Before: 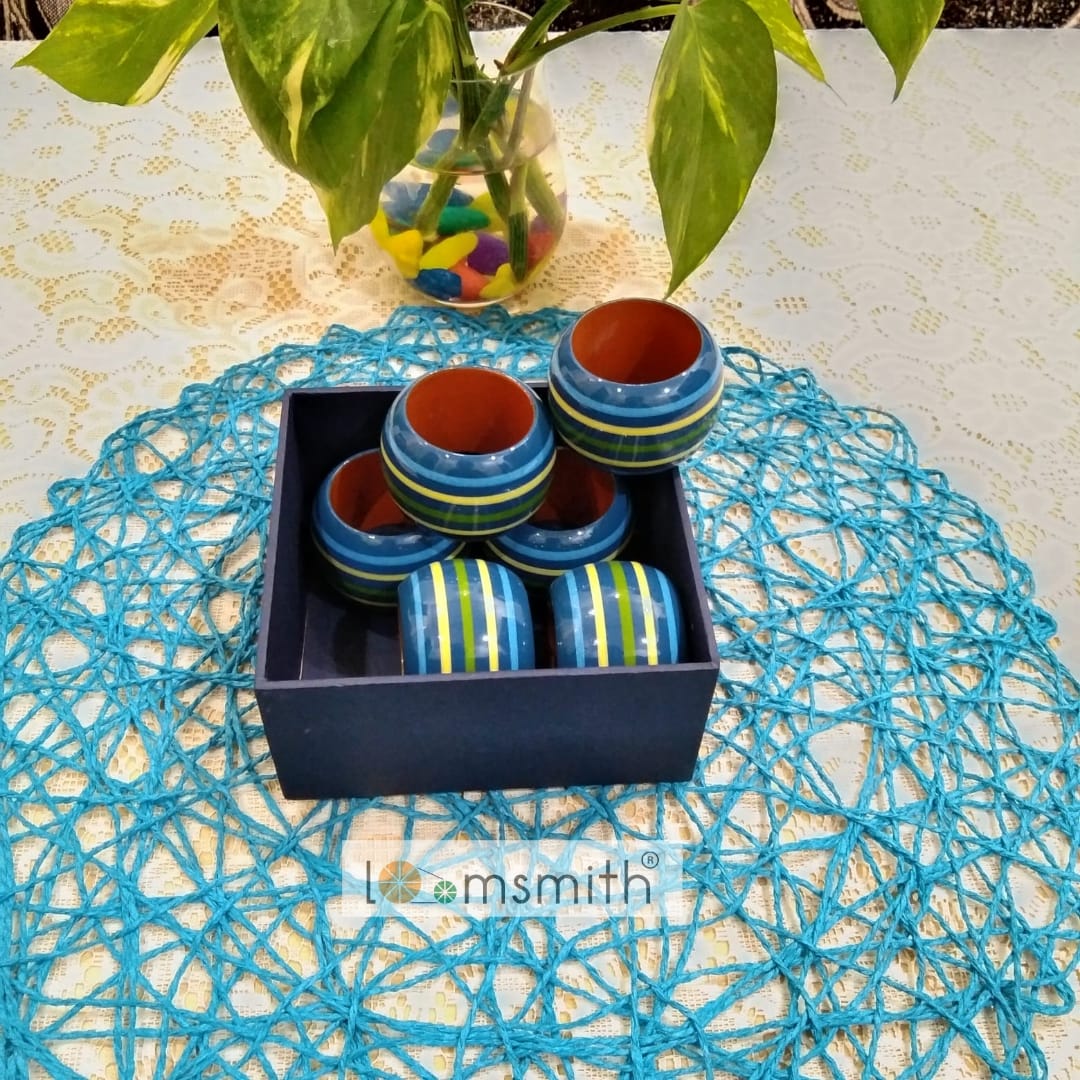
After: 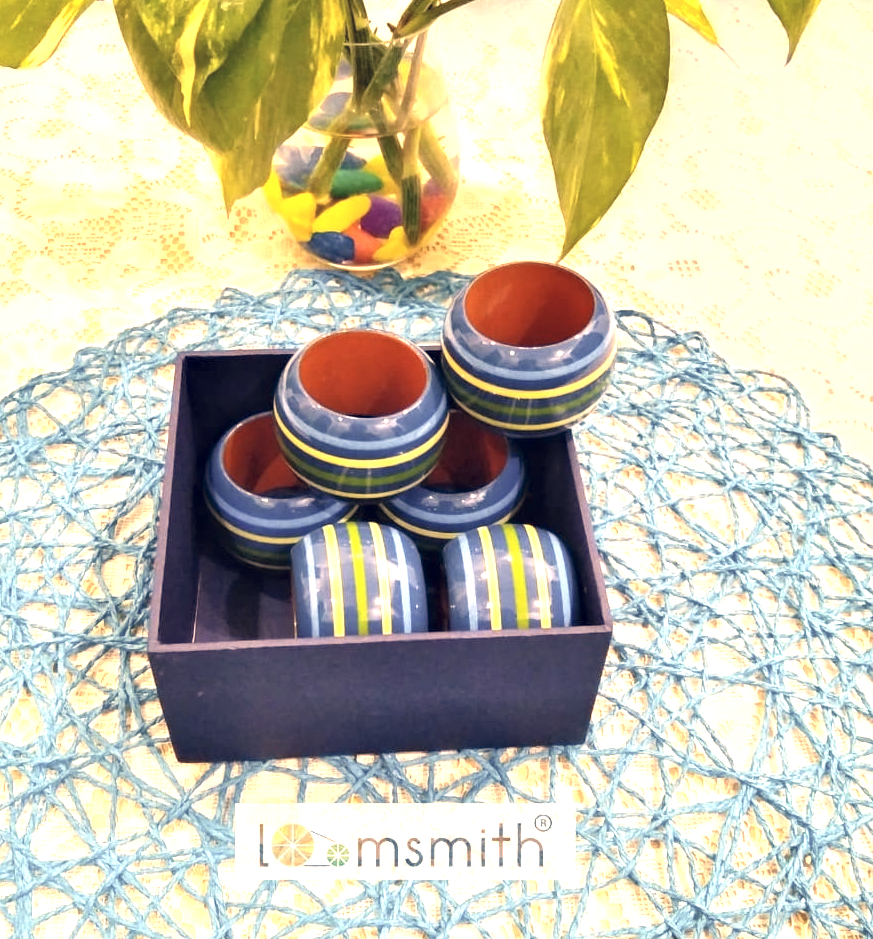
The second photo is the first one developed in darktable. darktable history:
color correction: highlights a* 20, highlights b* 27.8, shadows a* 3.43, shadows b* -17.15, saturation 0.731
exposure: black level correction 0, exposure 1.167 EV, compensate exposure bias true, compensate highlight preservation false
crop: left 9.94%, top 3.516%, right 9.161%, bottom 9.471%
